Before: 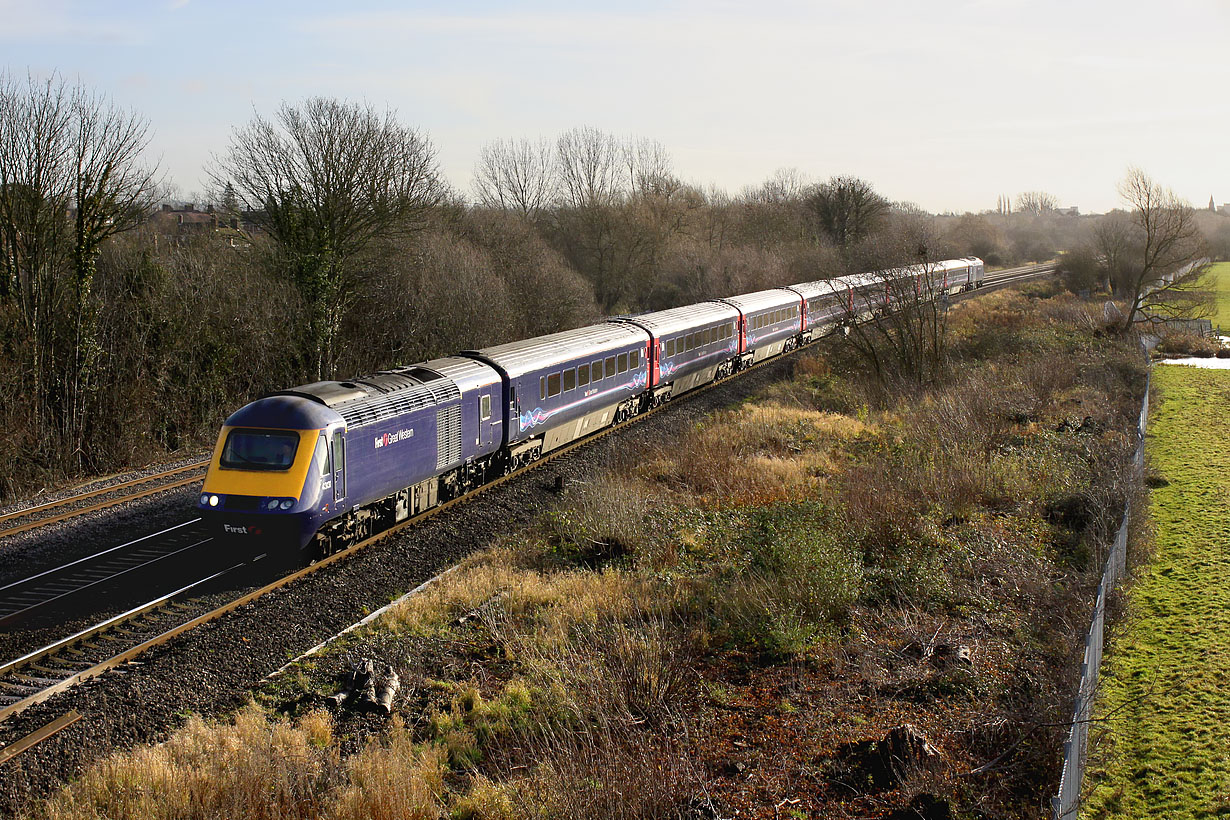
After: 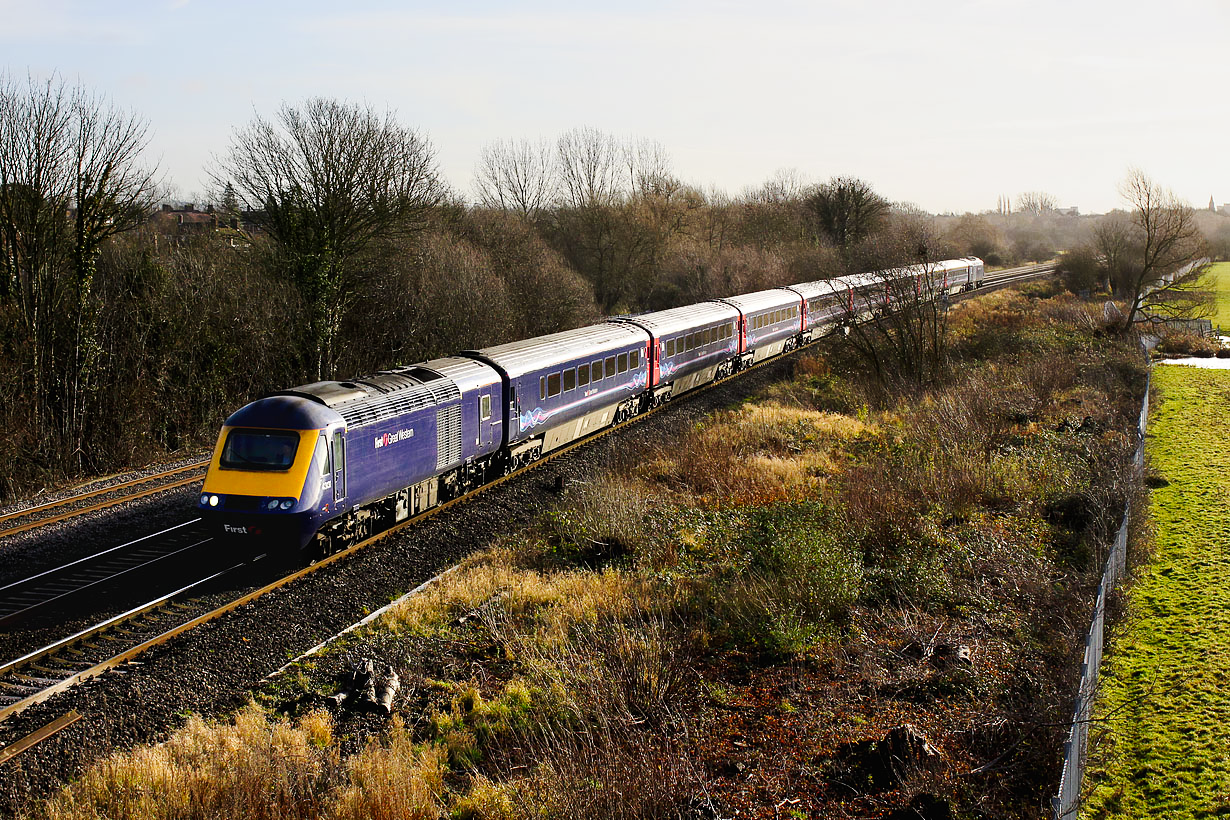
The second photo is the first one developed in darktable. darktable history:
tone curve: curves: ch0 [(0, 0) (0.126, 0.061) (0.338, 0.285) (0.494, 0.518) (0.703, 0.762) (1, 1)]; ch1 [(0, 0) (0.389, 0.313) (0.457, 0.442) (0.5, 0.501) (0.55, 0.578) (1, 1)]; ch2 [(0, 0) (0.44, 0.424) (0.501, 0.499) (0.557, 0.564) (0.613, 0.67) (0.707, 0.746) (1, 1)], preserve colors none
